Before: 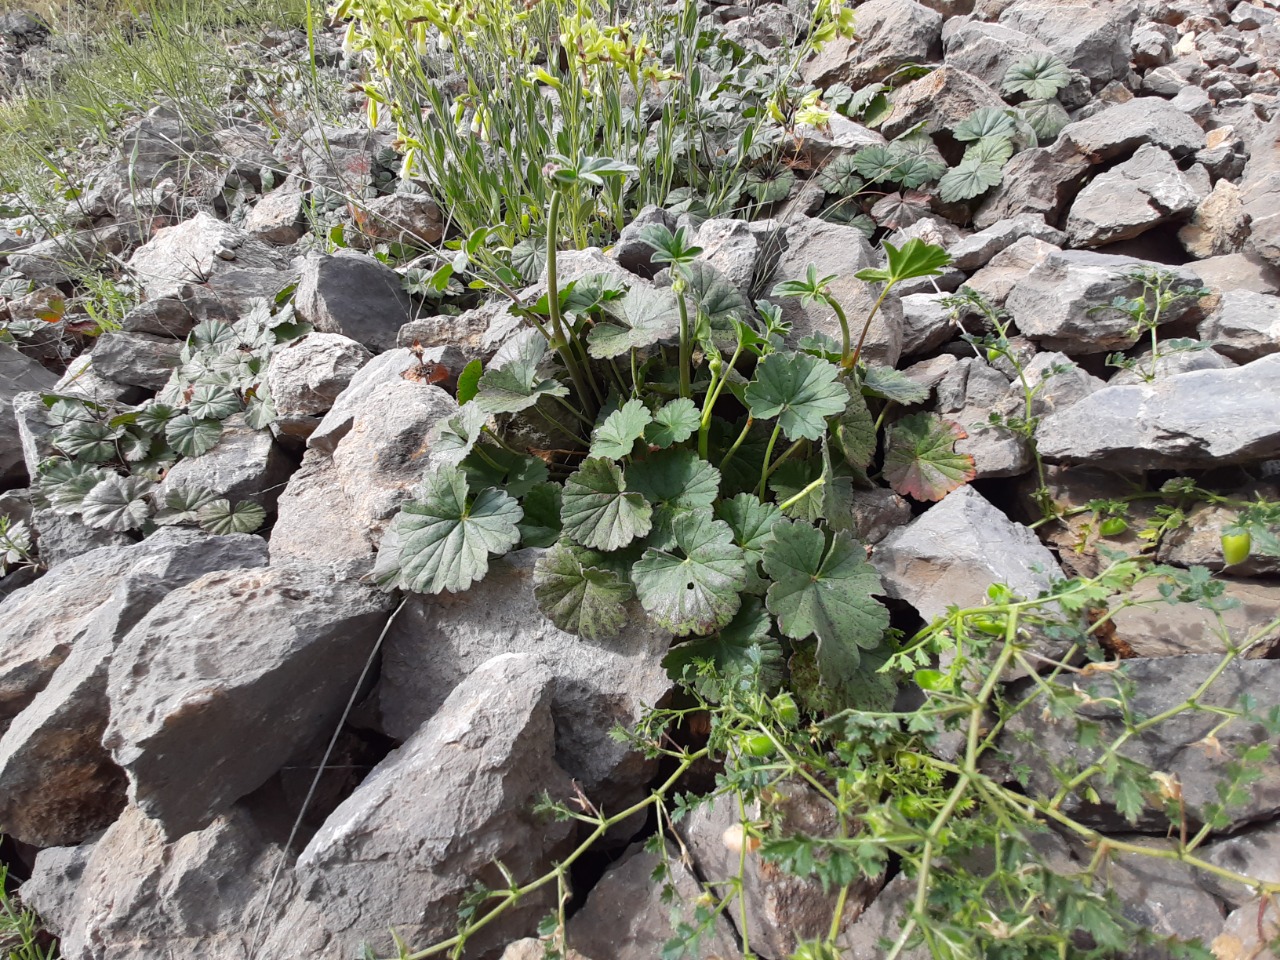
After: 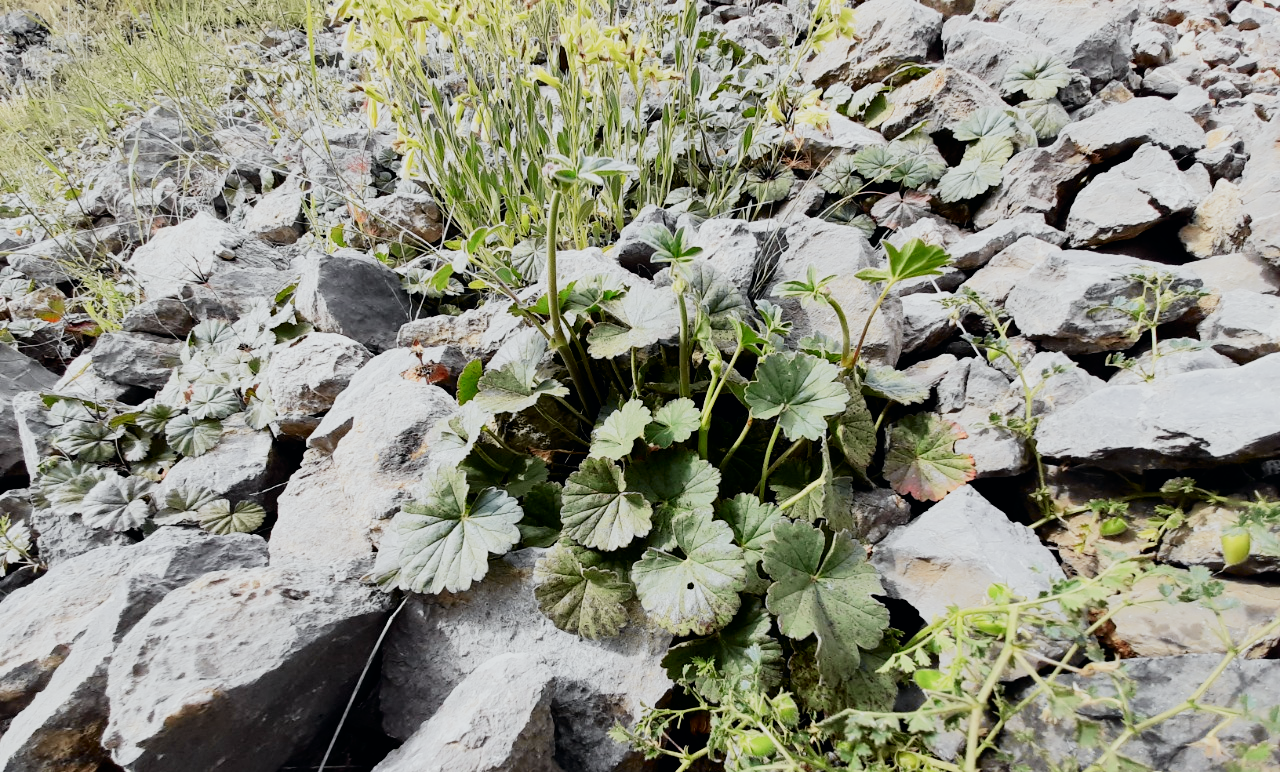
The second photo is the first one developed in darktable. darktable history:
exposure: compensate exposure bias true, compensate highlight preservation false
crop: bottom 19.572%
tone curve: curves: ch0 [(0, 0) (0.037, 0.011) (0.135, 0.093) (0.266, 0.281) (0.461, 0.555) (0.581, 0.716) (0.675, 0.793) (0.767, 0.849) (0.91, 0.924) (1, 0.979)]; ch1 [(0, 0) (0.292, 0.278) (0.419, 0.423) (0.493, 0.492) (0.506, 0.5) (0.534, 0.529) (0.562, 0.562) (0.641, 0.663) (0.754, 0.76) (1, 1)]; ch2 [(0, 0) (0.294, 0.3) (0.361, 0.372) (0.429, 0.445) (0.478, 0.486) (0.502, 0.498) (0.518, 0.522) (0.531, 0.549) (0.561, 0.579) (0.64, 0.645) (0.7, 0.7) (0.861, 0.808) (1, 0.951)], color space Lab, independent channels, preserve colors none
filmic rgb: black relative exposure -7.65 EV, white relative exposure 4.56 EV, hardness 3.61, add noise in highlights 0, preserve chrominance no, color science v3 (2019), use custom middle-gray values true, contrast in highlights soft
